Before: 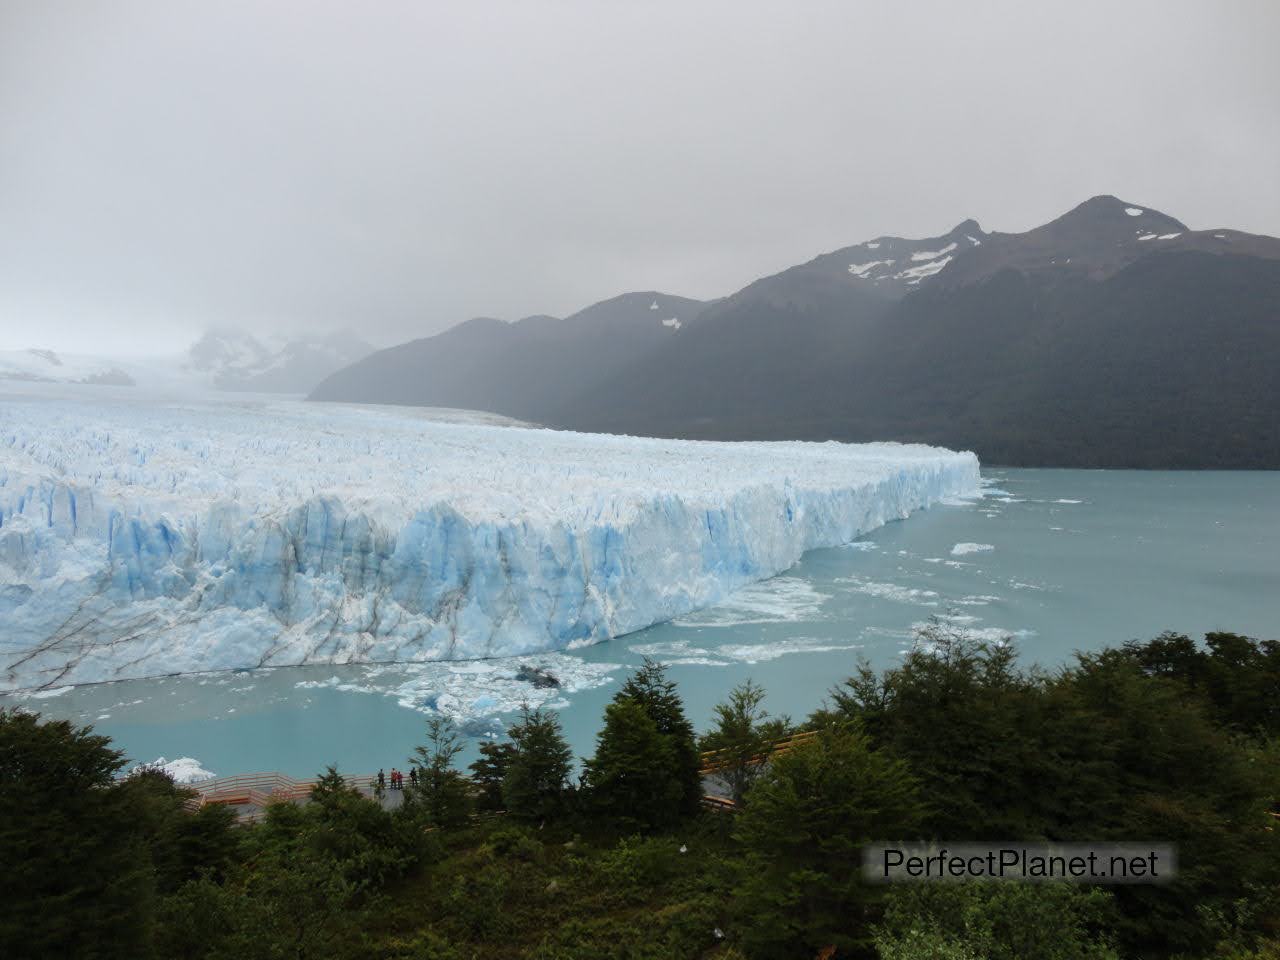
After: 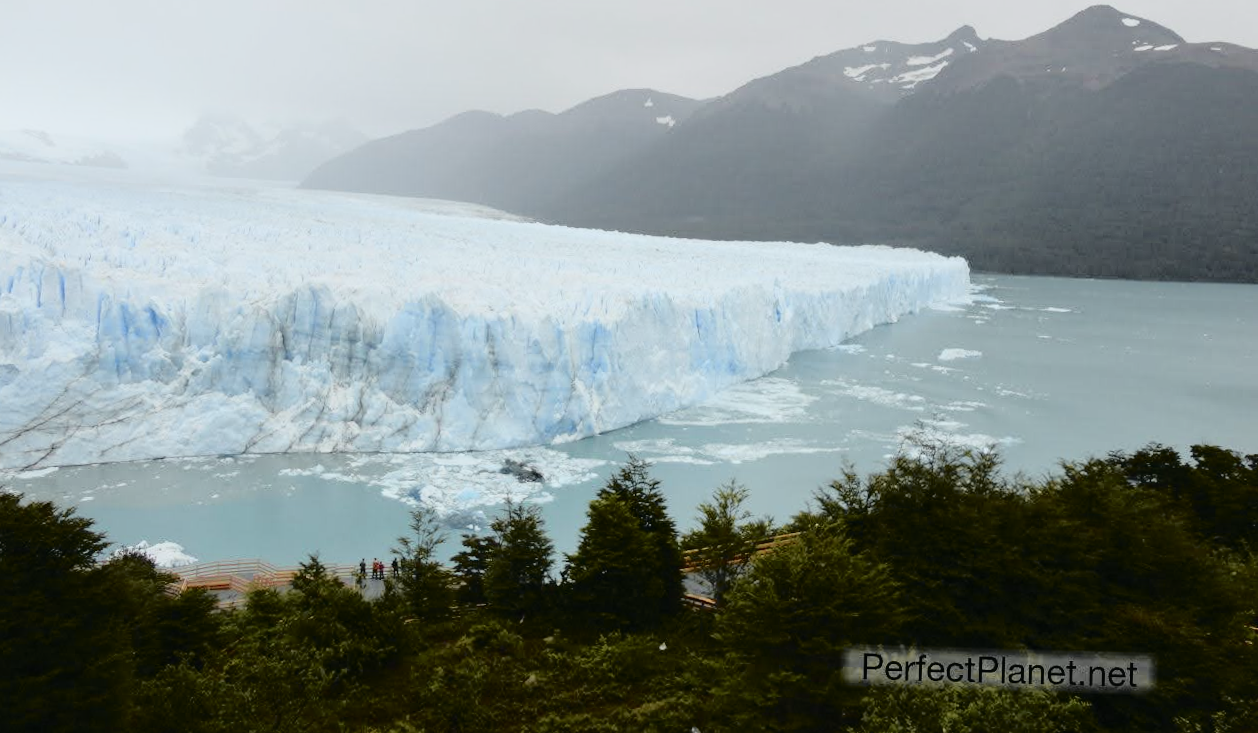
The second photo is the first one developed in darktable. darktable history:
crop and rotate: top 19.998%
tone curve: curves: ch0 [(0, 0.013) (0.129, 0.1) (0.291, 0.375) (0.46, 0.576) (0.667, 0.78) (0.851, 0.903) (0.997, 0.951)]; ch1 [(0, 0) (0.353, 0.344) (0.45, 0.46) (0.498, 0.495) (0.528, 0.531) (0.563, 0.566) (0.592, 0.609) (0.657, 0.672) (1, 1)]; ch2 [(0, 0) (0.333, 0.346) (0.375, 0.375) (0.427, 0.44) (0.5, 0.501) (0.505, 0.505) (0.544, 0.573) (0.576, 0.615) (0.612, 0.644) (0.66, 0.715) (1, 1)], color space Lab, independent channels, preserve colors none
rotate and perspective: rotation 1.57°, crop left 0.018, crop right 0.982, crop top 0.039, crop bottom 0.961
